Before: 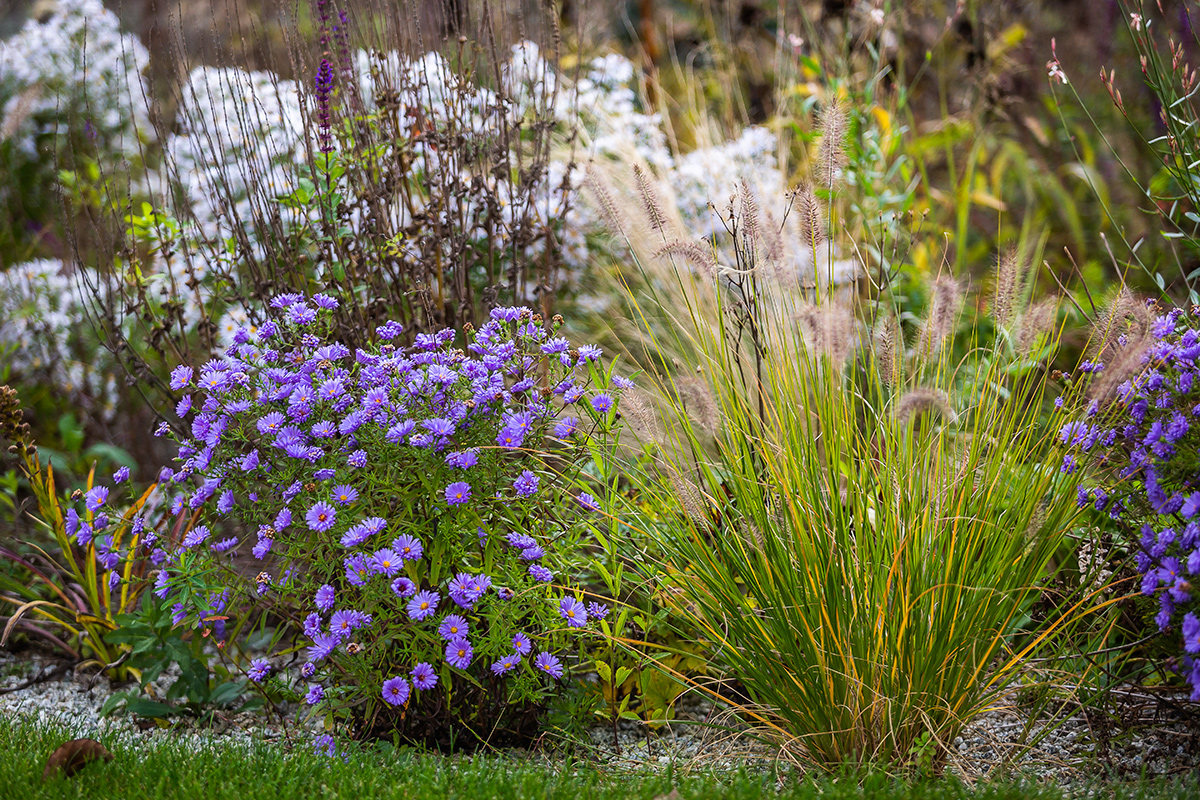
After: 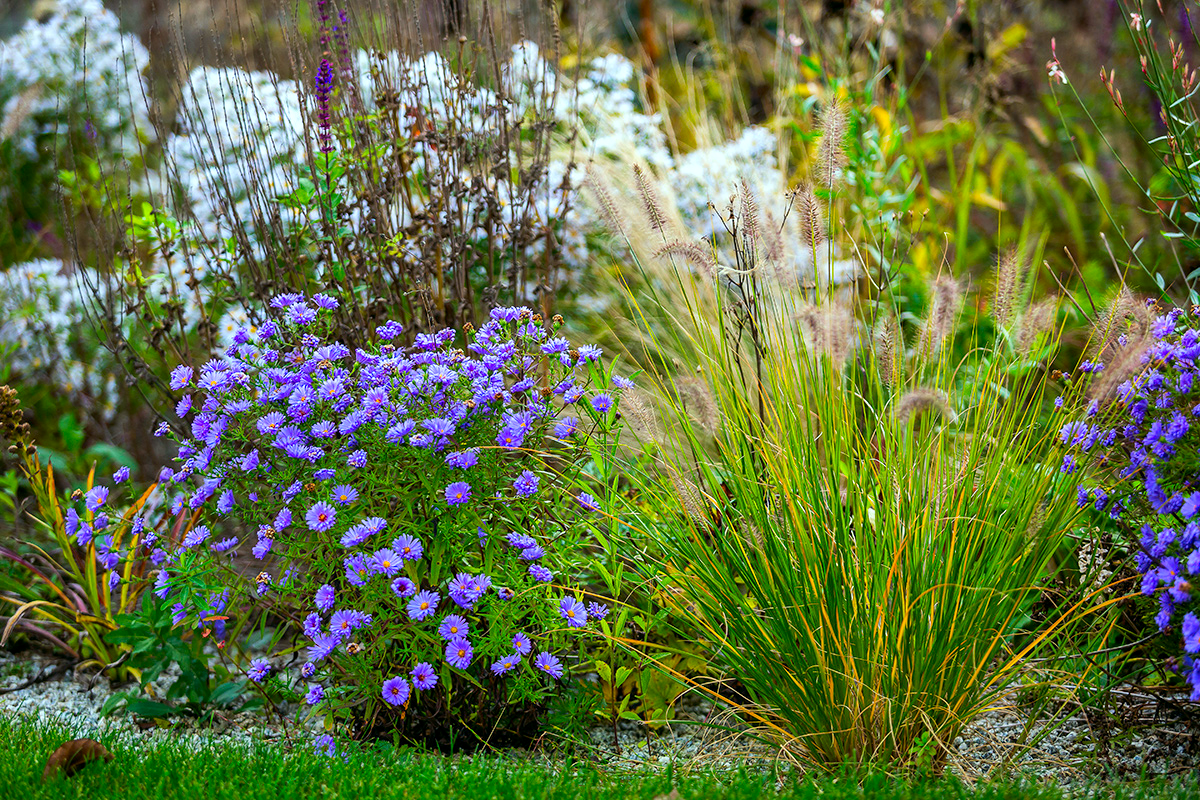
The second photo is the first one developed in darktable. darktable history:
exposure: black level correction 0.002, exposure 0.15 EV, compensate highlight preservation false
shadows and highlights: soften with gaussian
color correction: highlights a* -7.33, highlights b* 1.26, shadows a* -3.55, saturation 1.4
